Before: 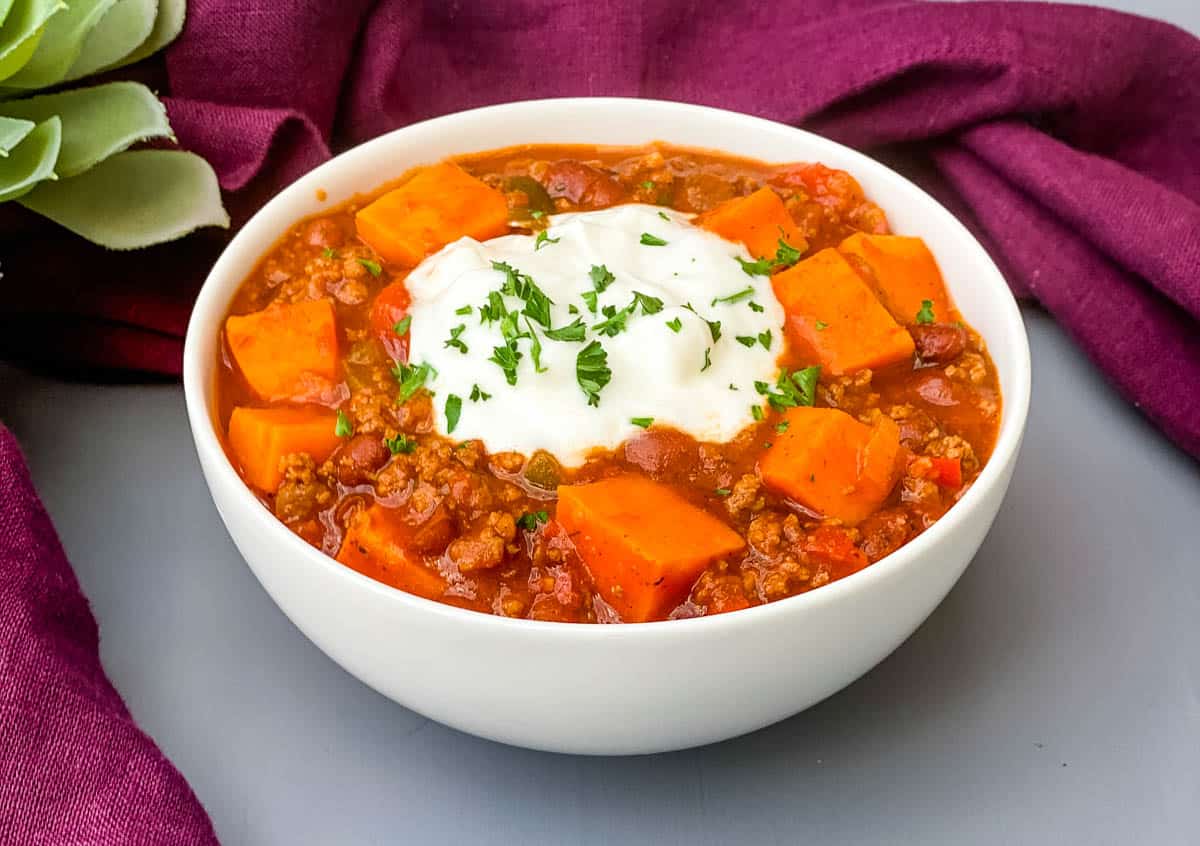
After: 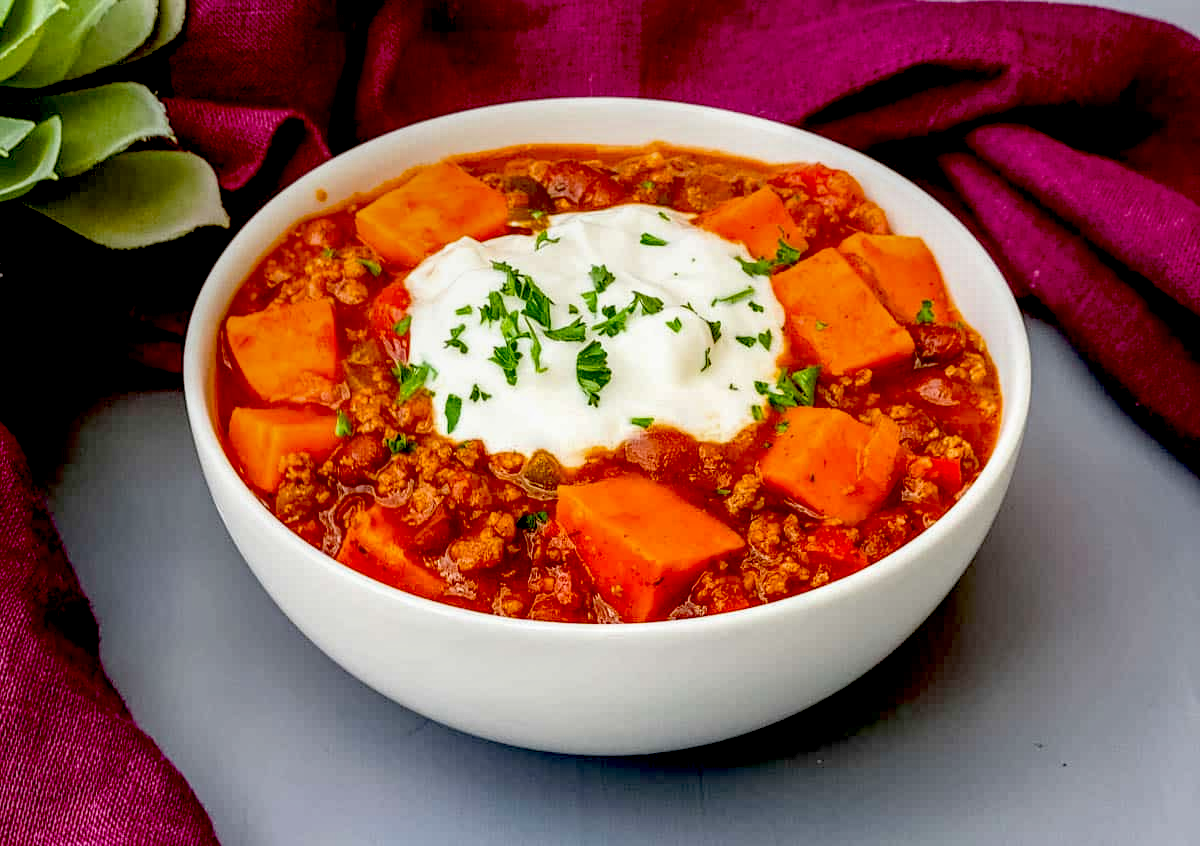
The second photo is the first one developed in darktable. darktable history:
local contrast: on, module defaults
exposure: black level correction 0.055, exposure -0.033 EV, compensate exposure bias true, compensate highlight preservation false
